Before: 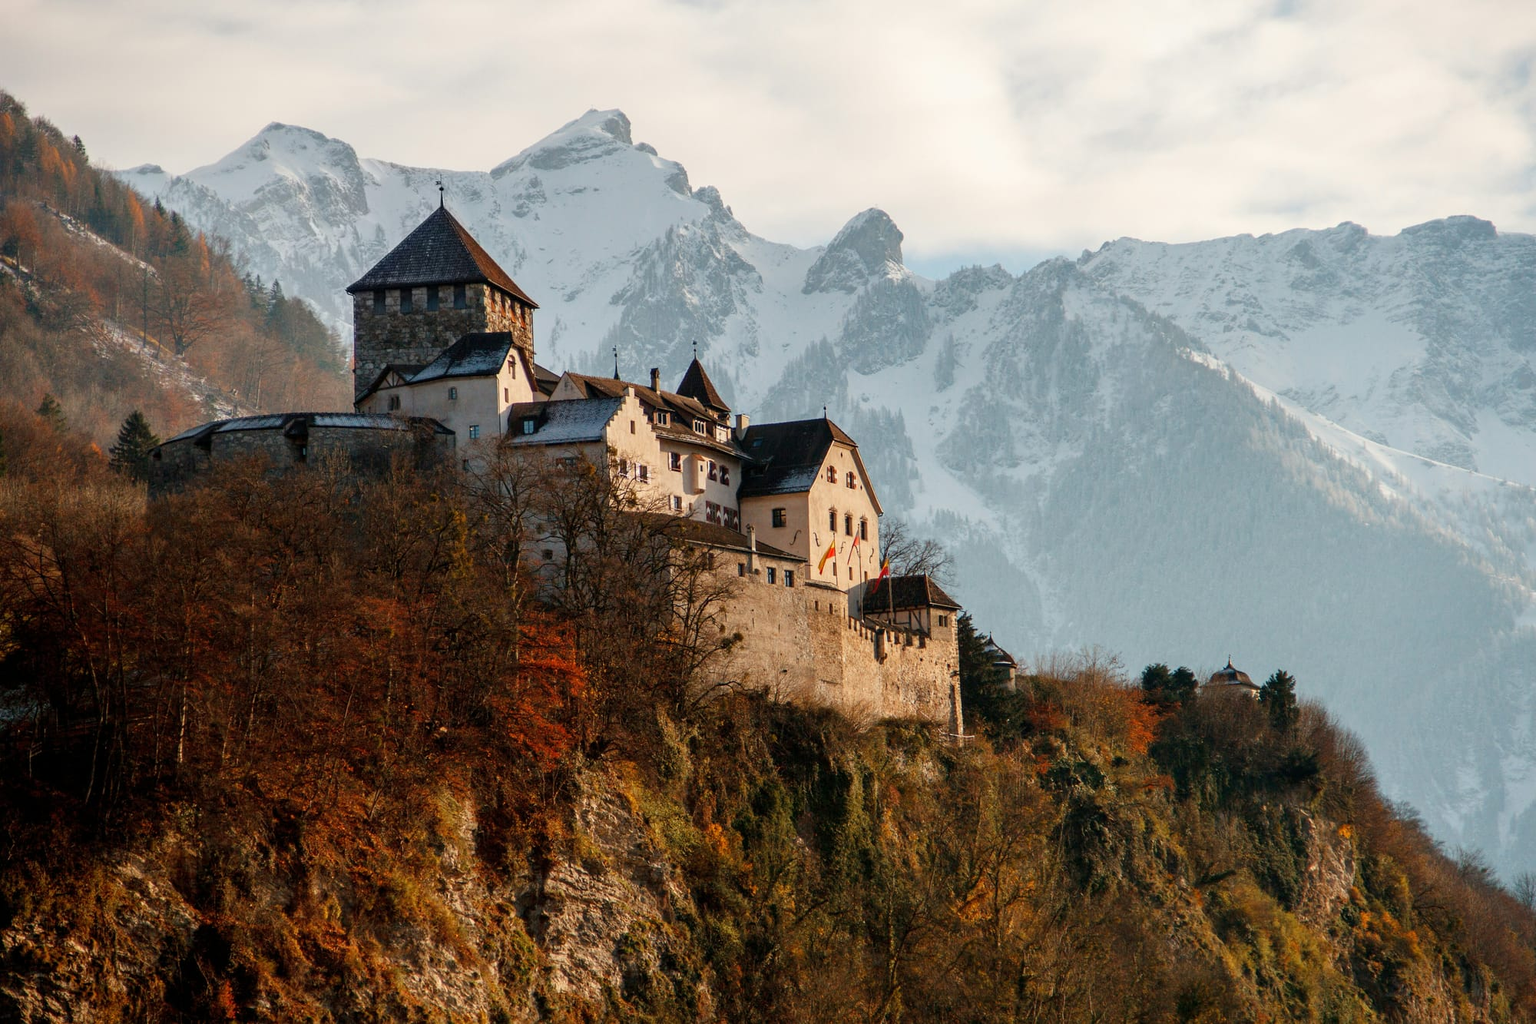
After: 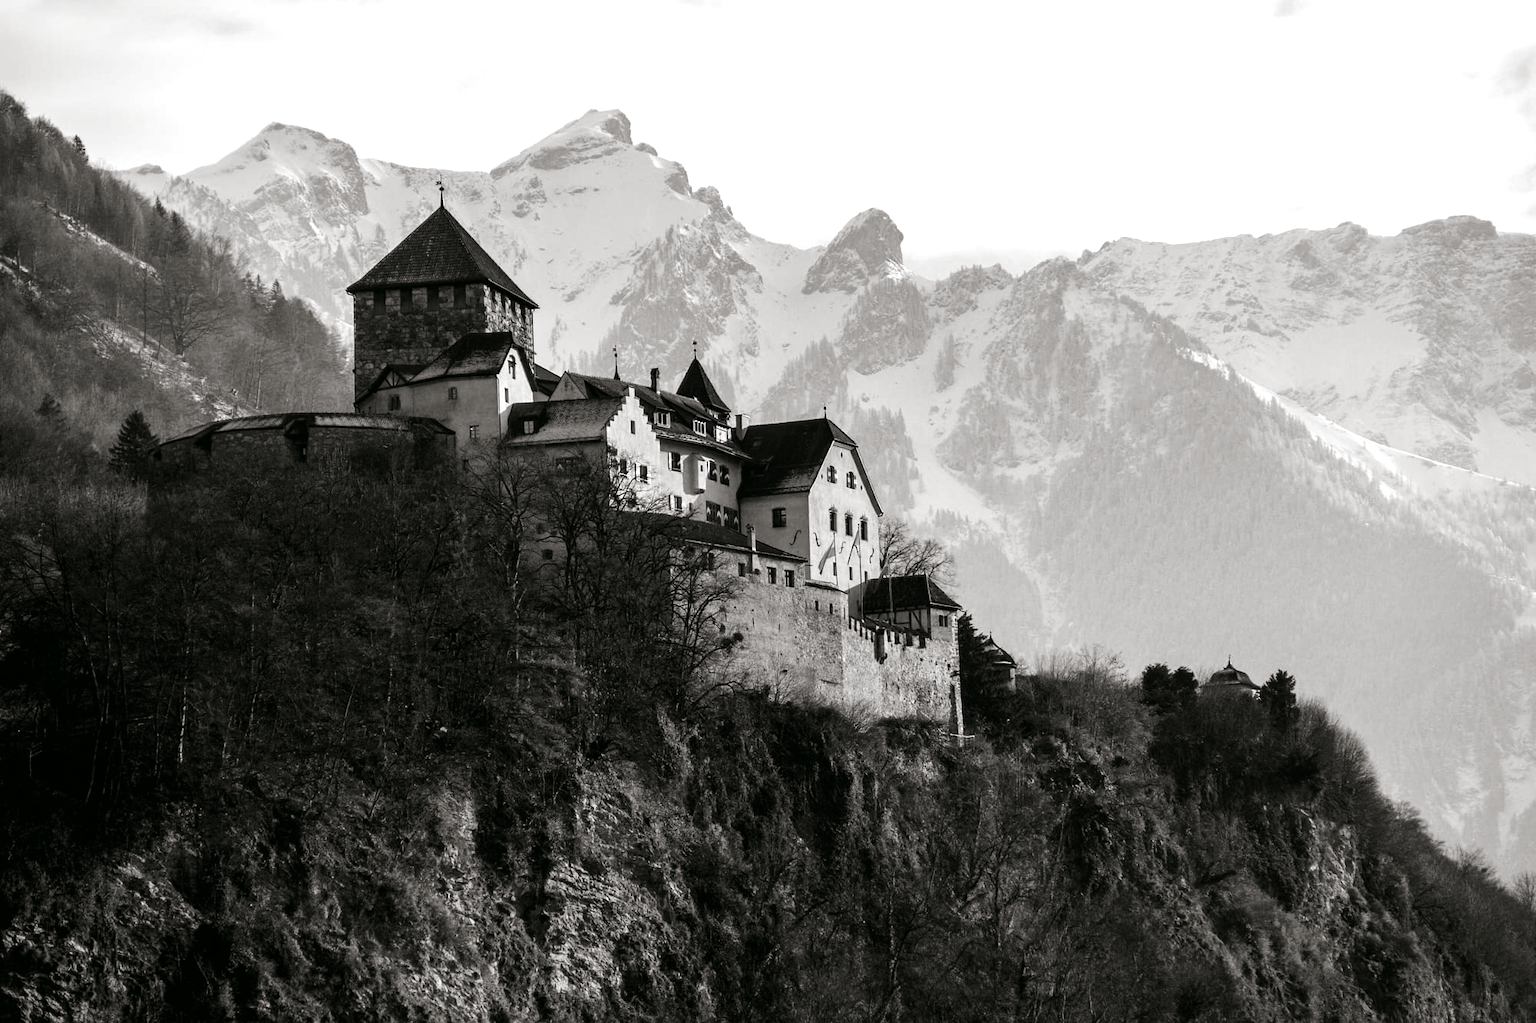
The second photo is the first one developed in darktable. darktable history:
color calibration: output gray [0.23, 0.37, 0.4, 0], gray › normalize channels true, illuminant same as pipeline (D50), adaptation XYZ, x 0.346, y 0.359, gamut compression 0
color balance: mode lift, gamma, gain (sRGB), lift [1, 0.99, 1.01, 0.992], gamma [1, 1.037, 0.974, 0.963]
tone equalizer: -8 EV -0.75 EV, -7 EV -0.7 EV, -6 EV -0.6 EV, -5 EV -0.4 EV, -3 EV 0.4 EV, -2 EV 0.6 EV, -1 EV 0.7 EV, +0 EV 0.75 EV, edges refinement/feathering 500, mask exposure compensation -1.57 EV, preserve details no
